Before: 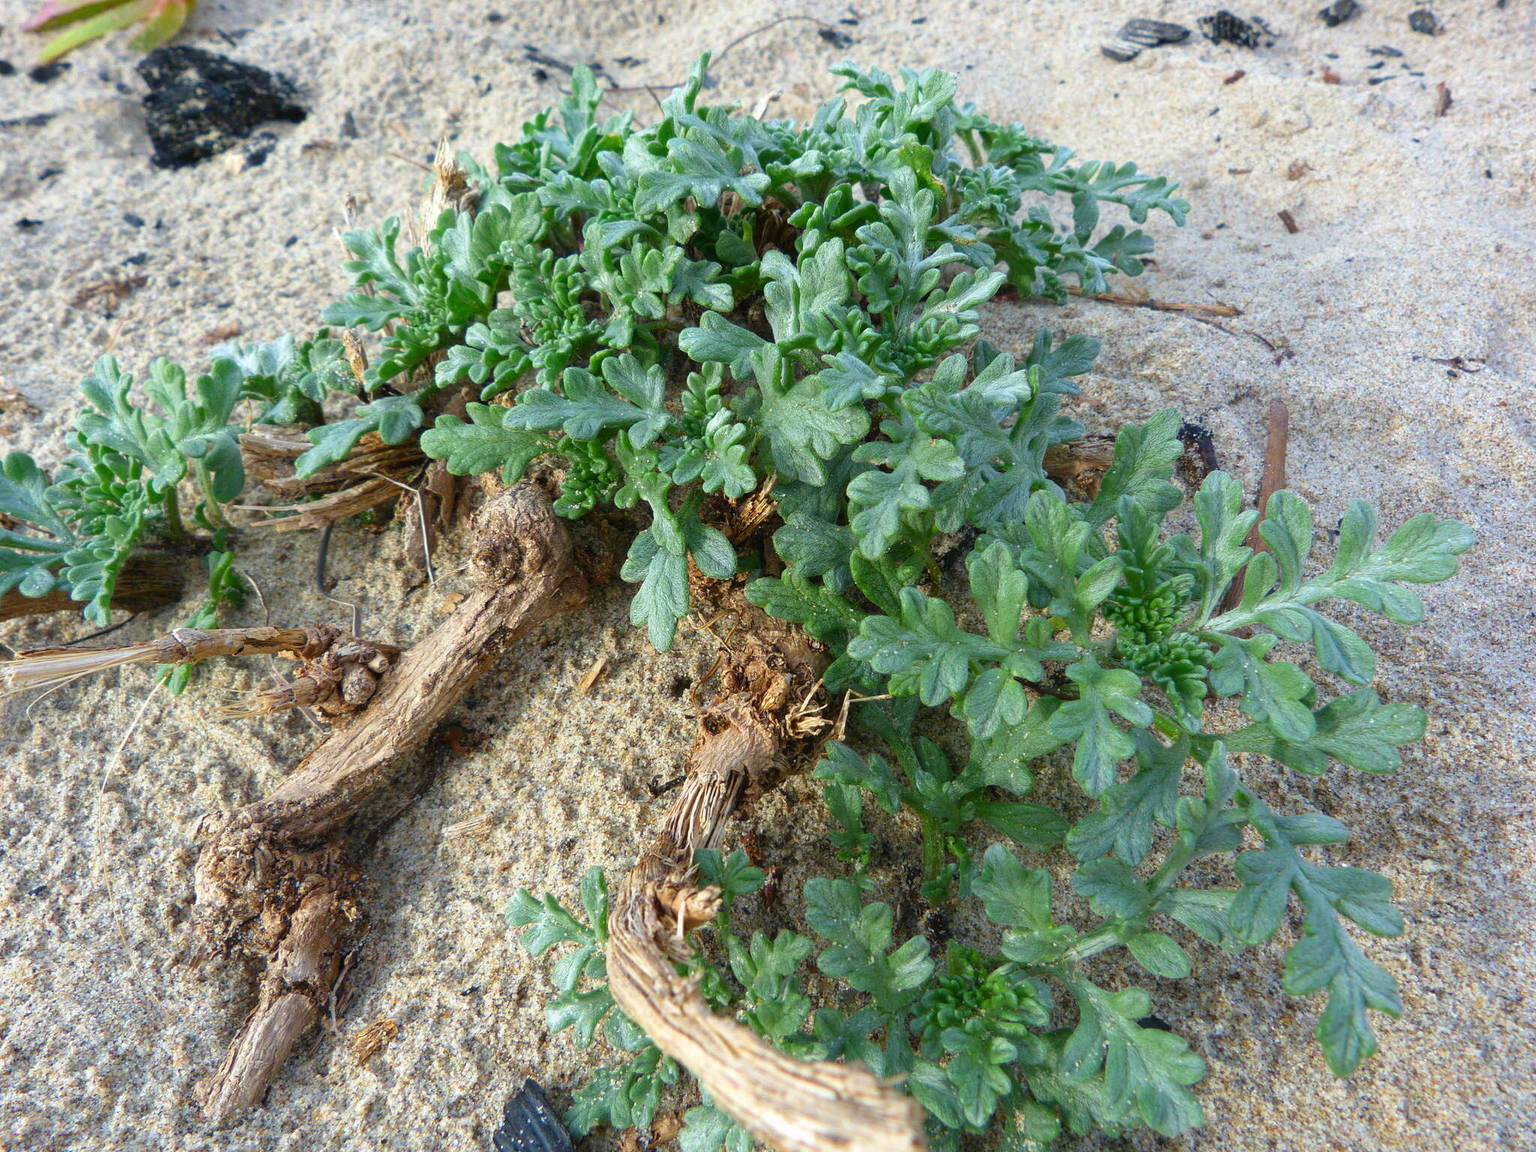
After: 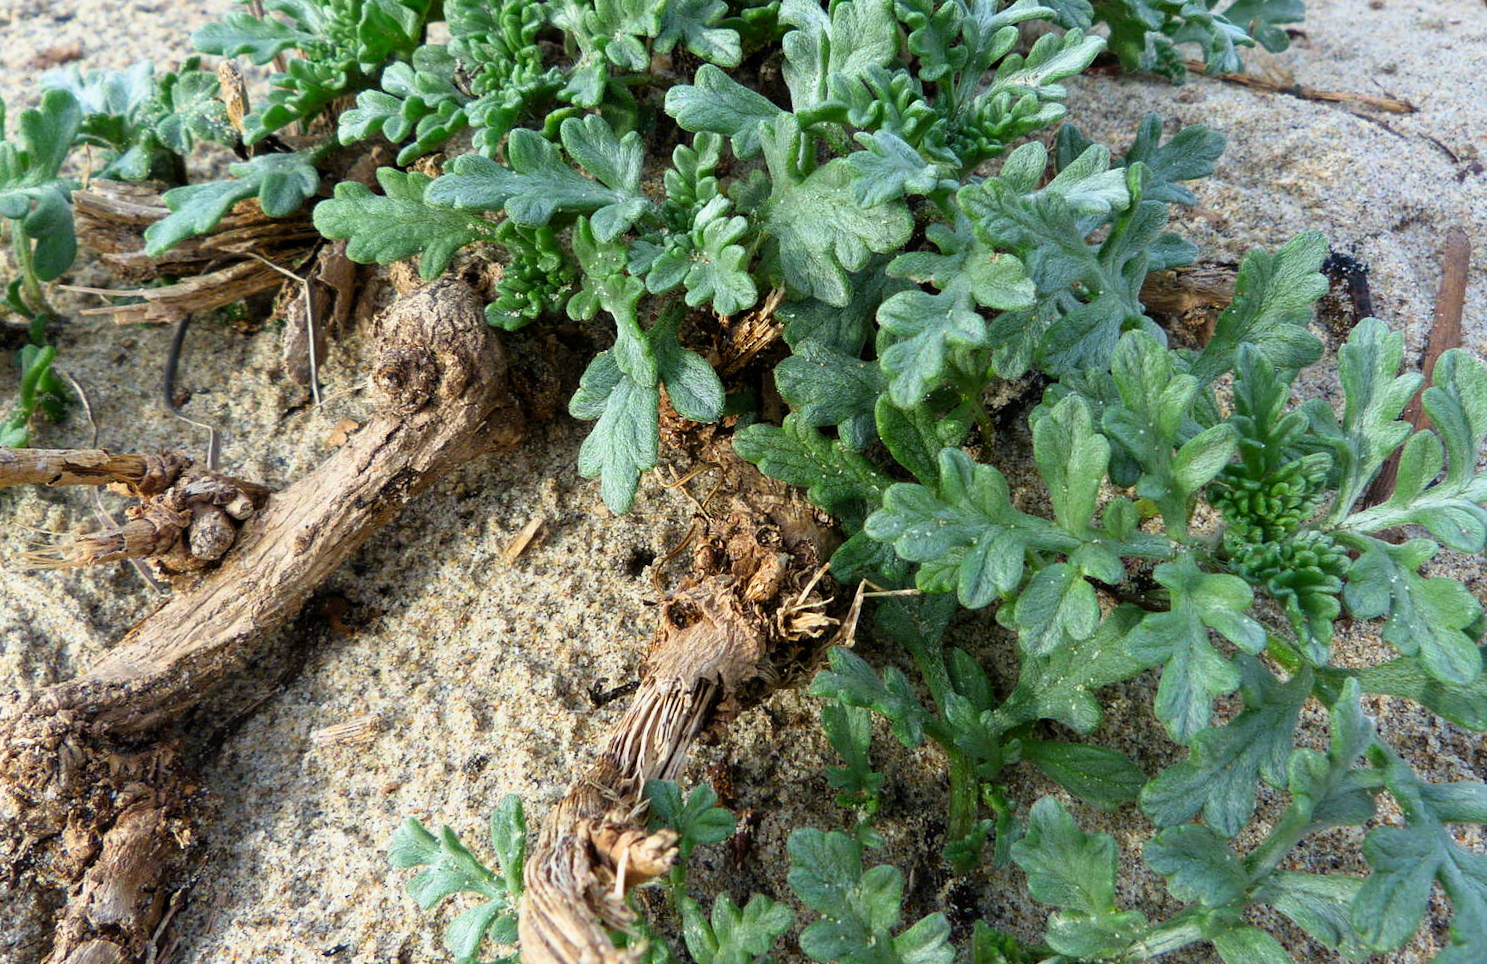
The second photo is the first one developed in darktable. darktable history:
crop and rotate: angle -3.45°, left 9.764%, top 20.388%, right 11.926%, bottom 11.876%
shadows and highlights: shadows -1.67, highlights 39.64
filmic rgb: middle gray luminance 21.57%, black relative exposure -14.08 EV, white relative exposure 2.95 EV, target black luminance 0%, hardness 8.83, latitude 60.29%, contrast 1.205, highlights saturation mix 3.64%, shadows ↔ highlights balance 41.86%
